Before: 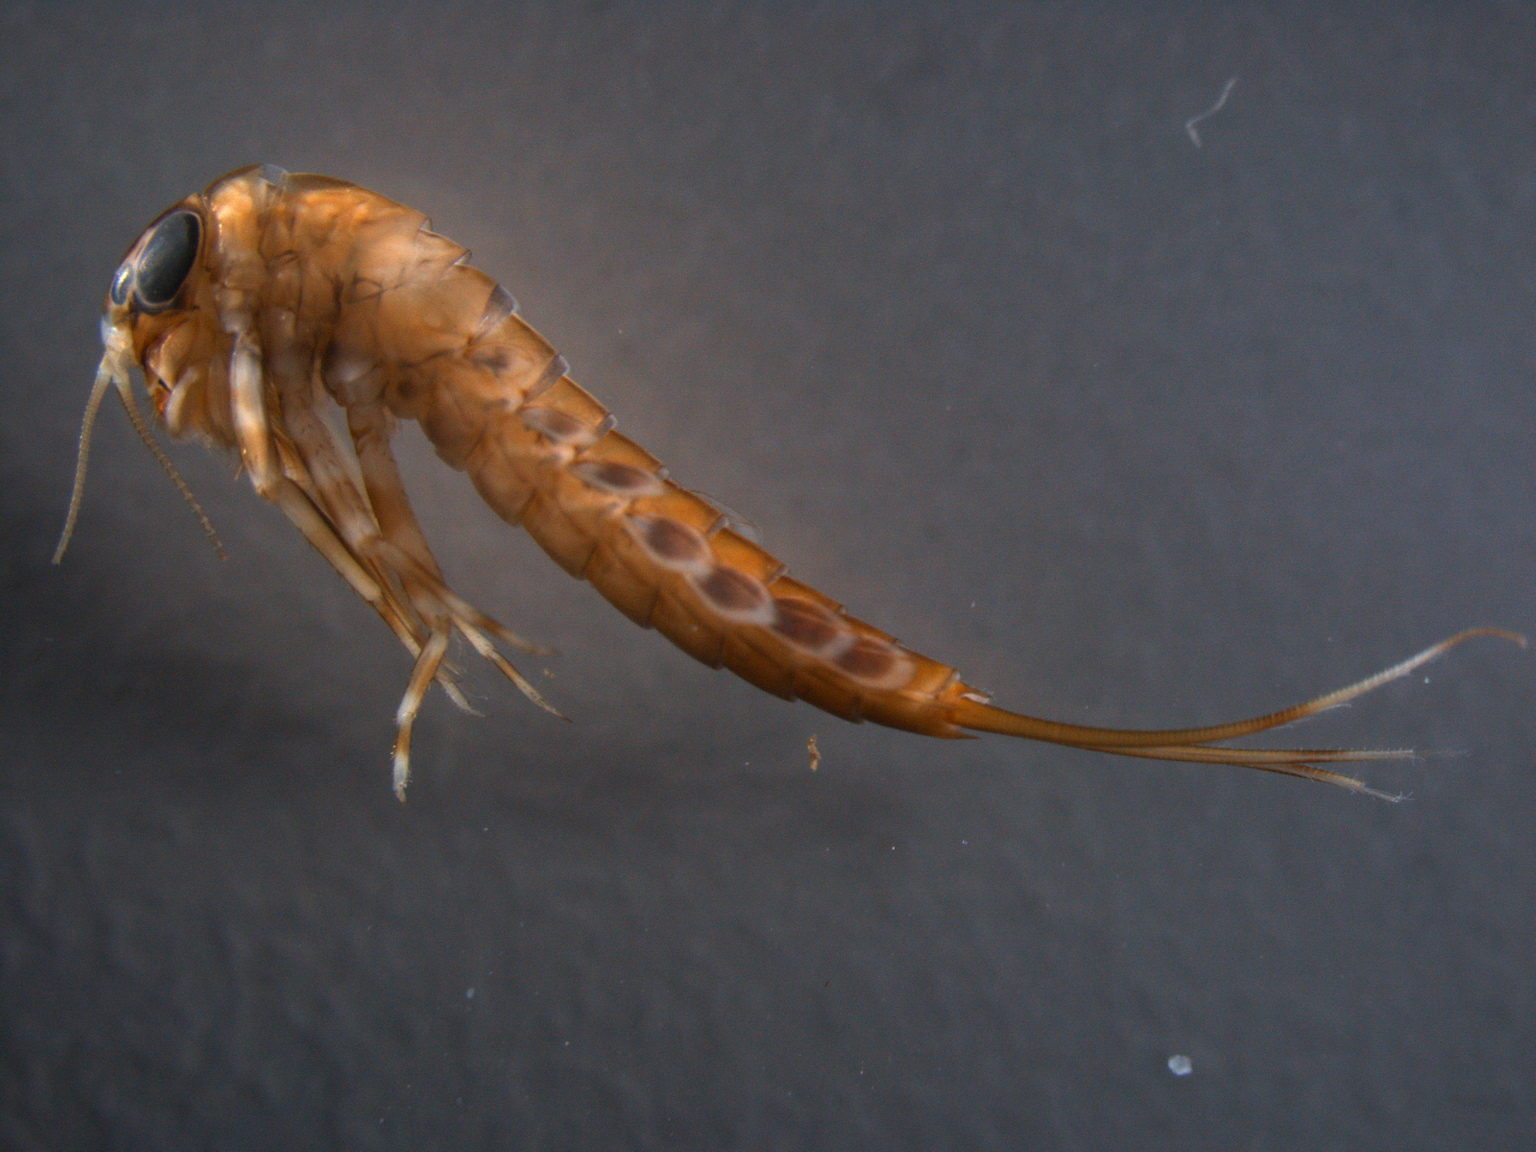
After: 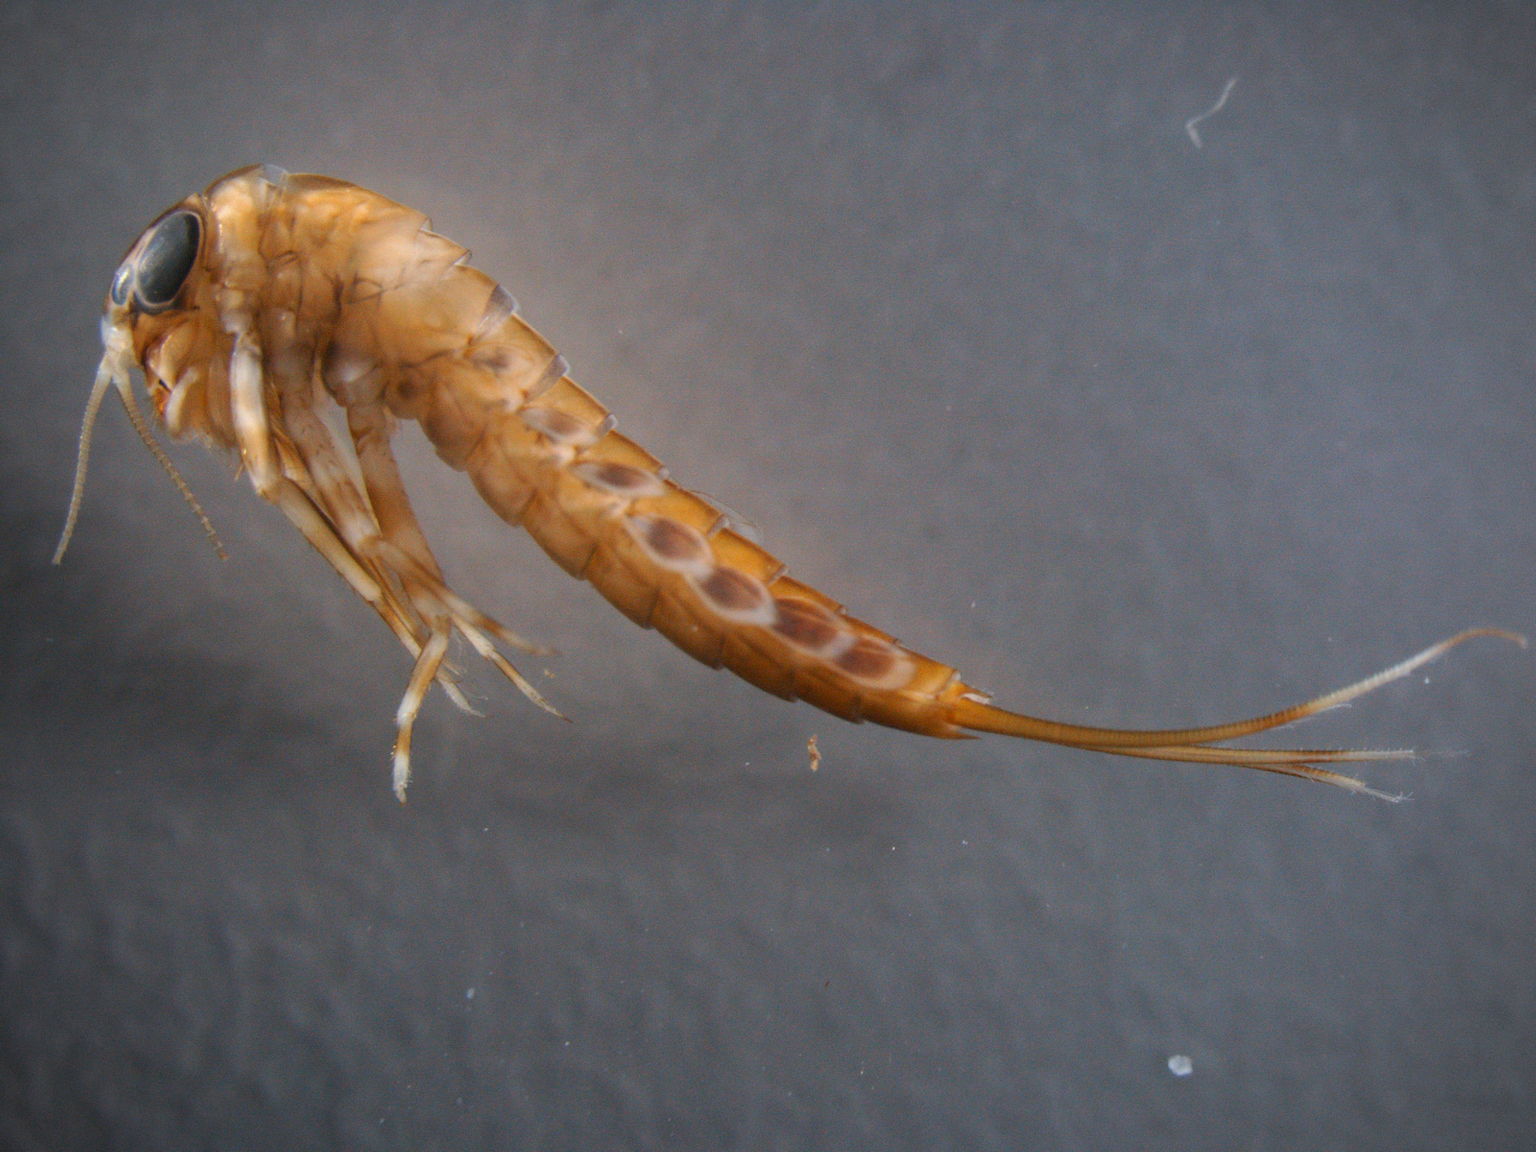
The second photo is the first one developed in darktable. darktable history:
vignetting: fall-off radius 60.92%
base curve: curves: ch0 [(0, 0) (0.158, 0.273) (0.879, 0.895) (1, 1)], preserve colors none
